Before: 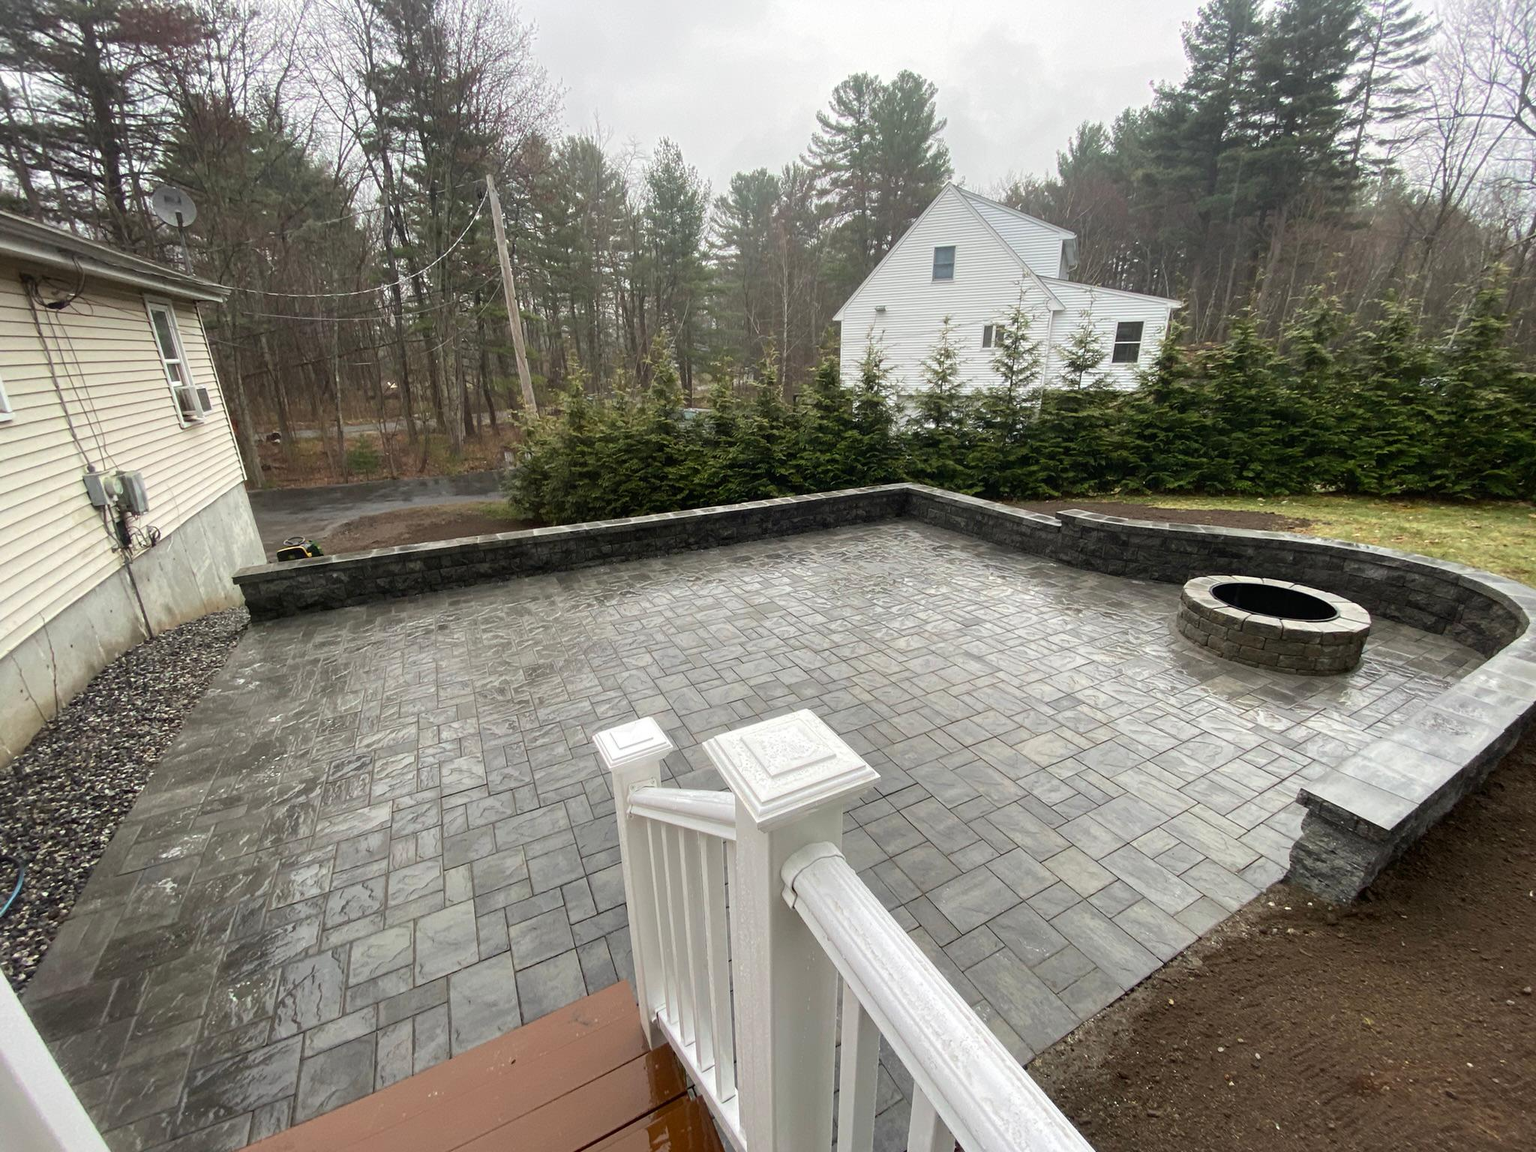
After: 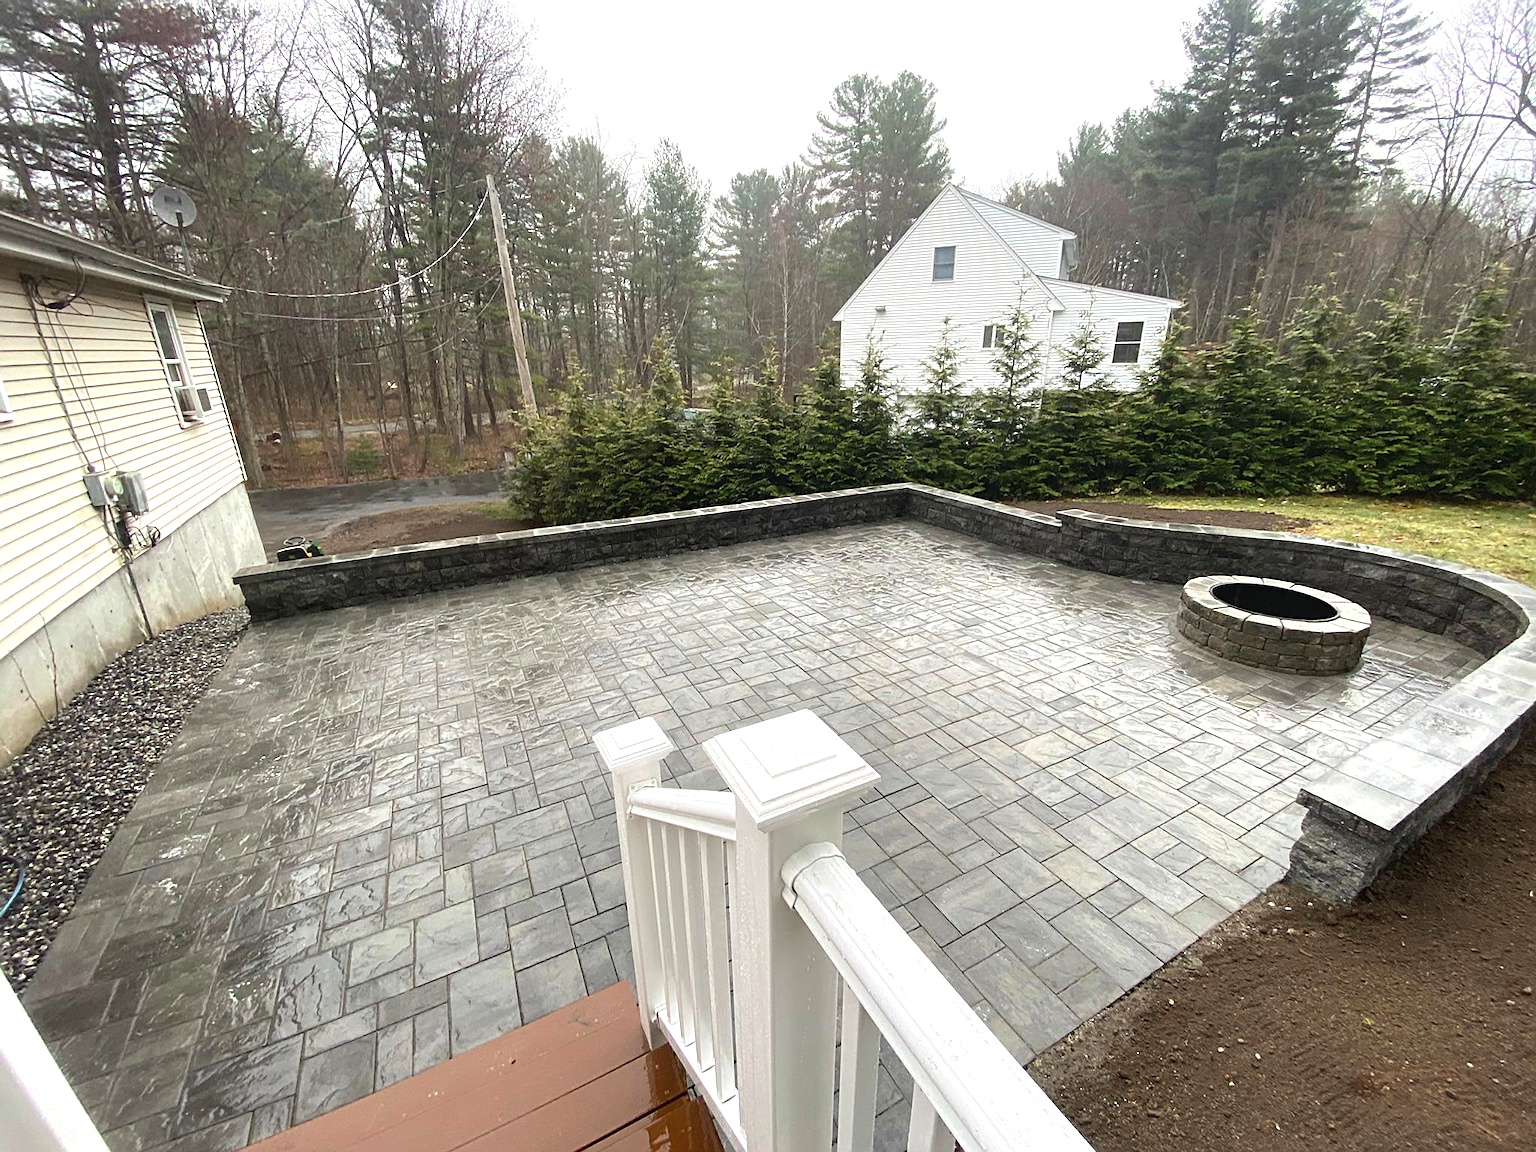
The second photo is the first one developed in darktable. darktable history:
exposure: black level correction -0.002, exposure 0.537 EV, compensate highlight preservation false
sharpen: on, module defaults
